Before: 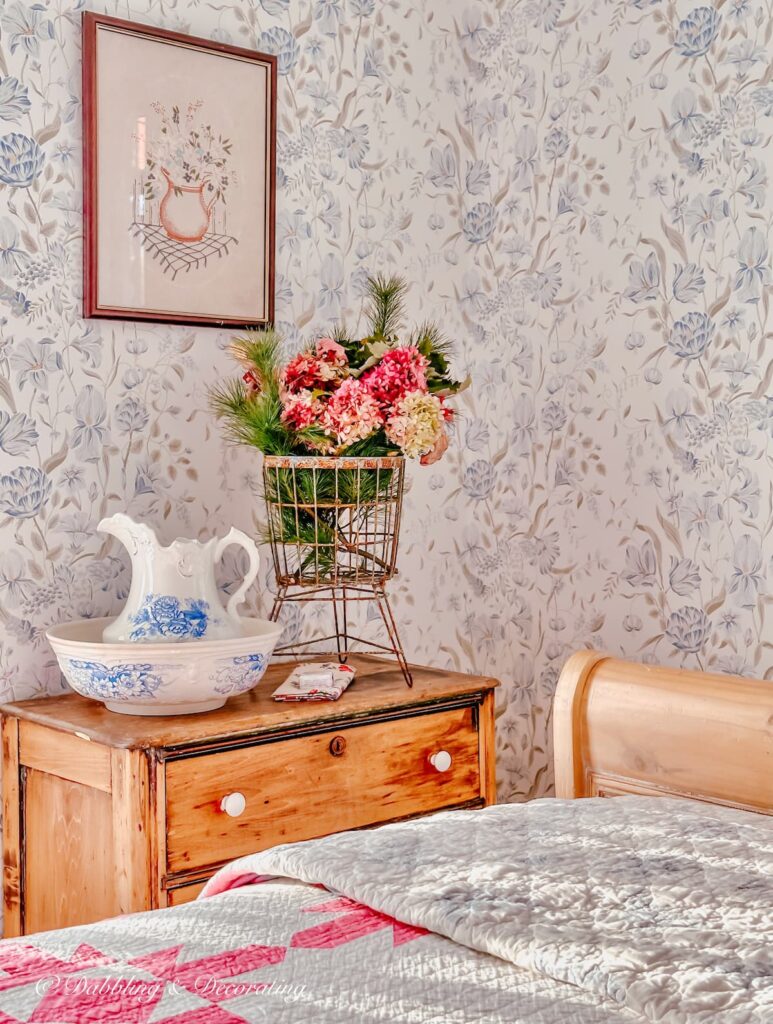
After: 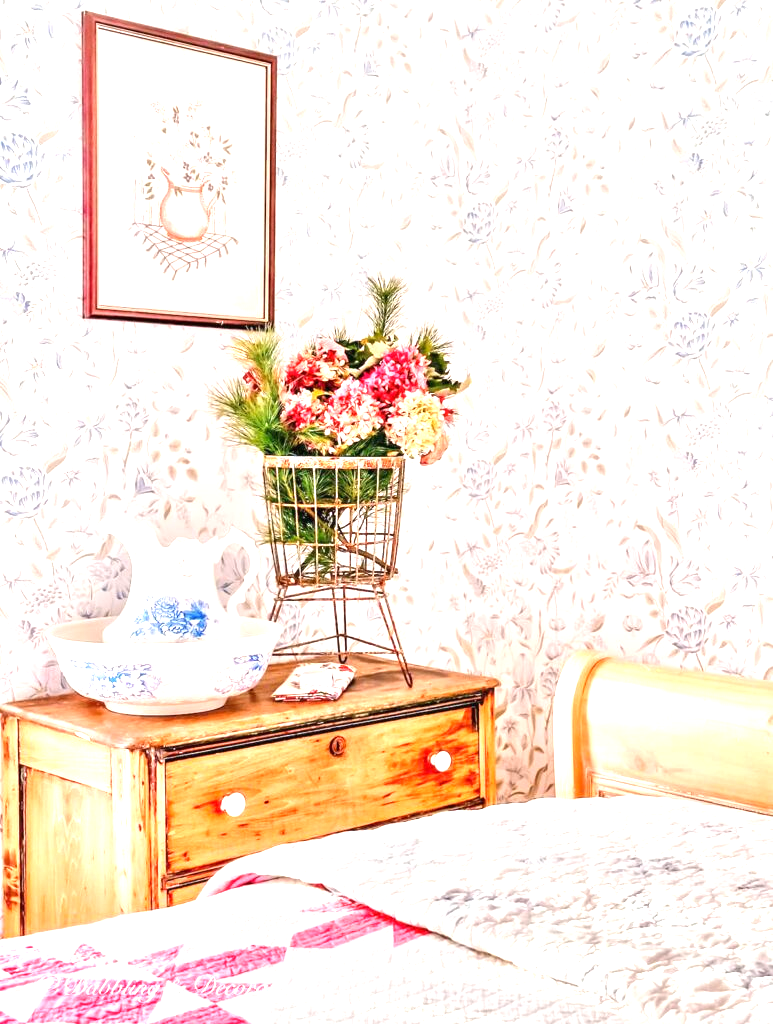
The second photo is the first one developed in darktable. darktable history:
exposure: black level correction 0, exposure 1.386 EV, compensate highlight preservation false
